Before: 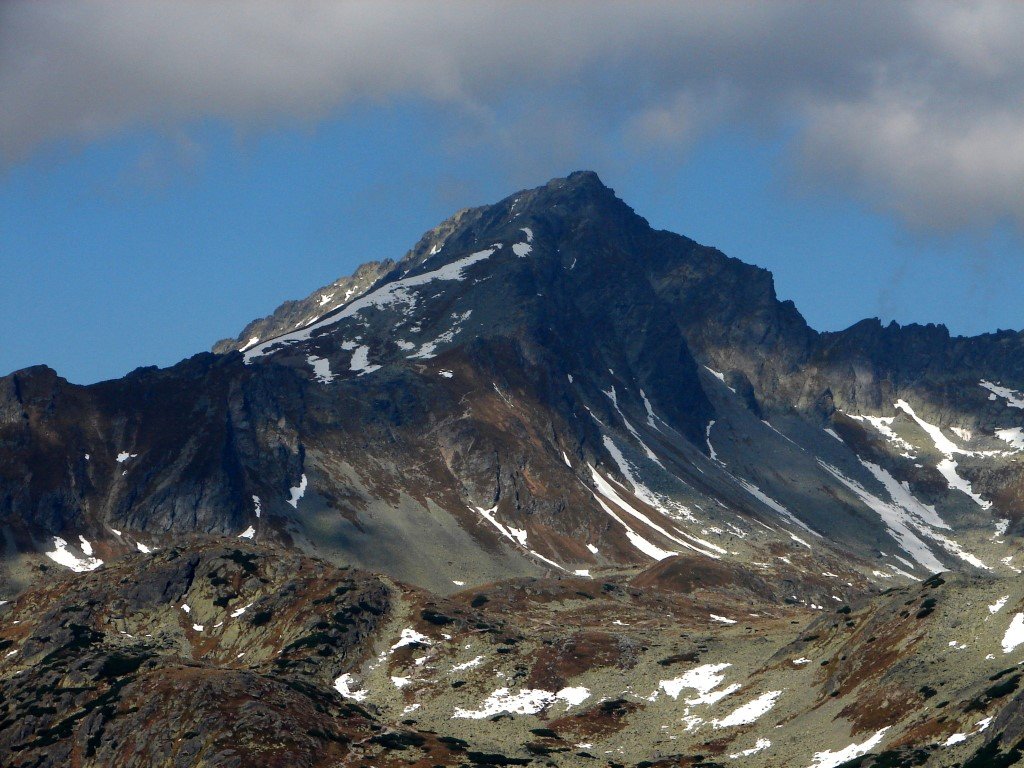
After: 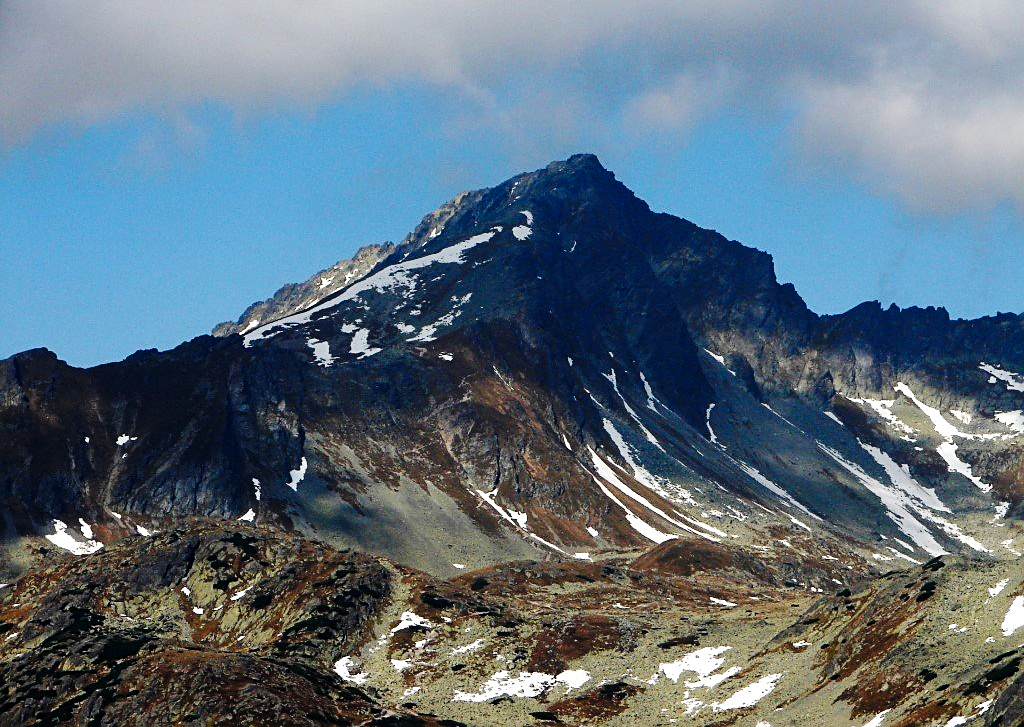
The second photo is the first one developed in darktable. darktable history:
sharpen: on, module defaults
crop and rotate: top 2.221%, bottom 3.015%
base curve: curves: ch0 [(0, 0) (0.036, 0.025) (0.121, 0.166) (0.206, 0.329) (0.605, 0.79) (1, 1)], preserve colors none
